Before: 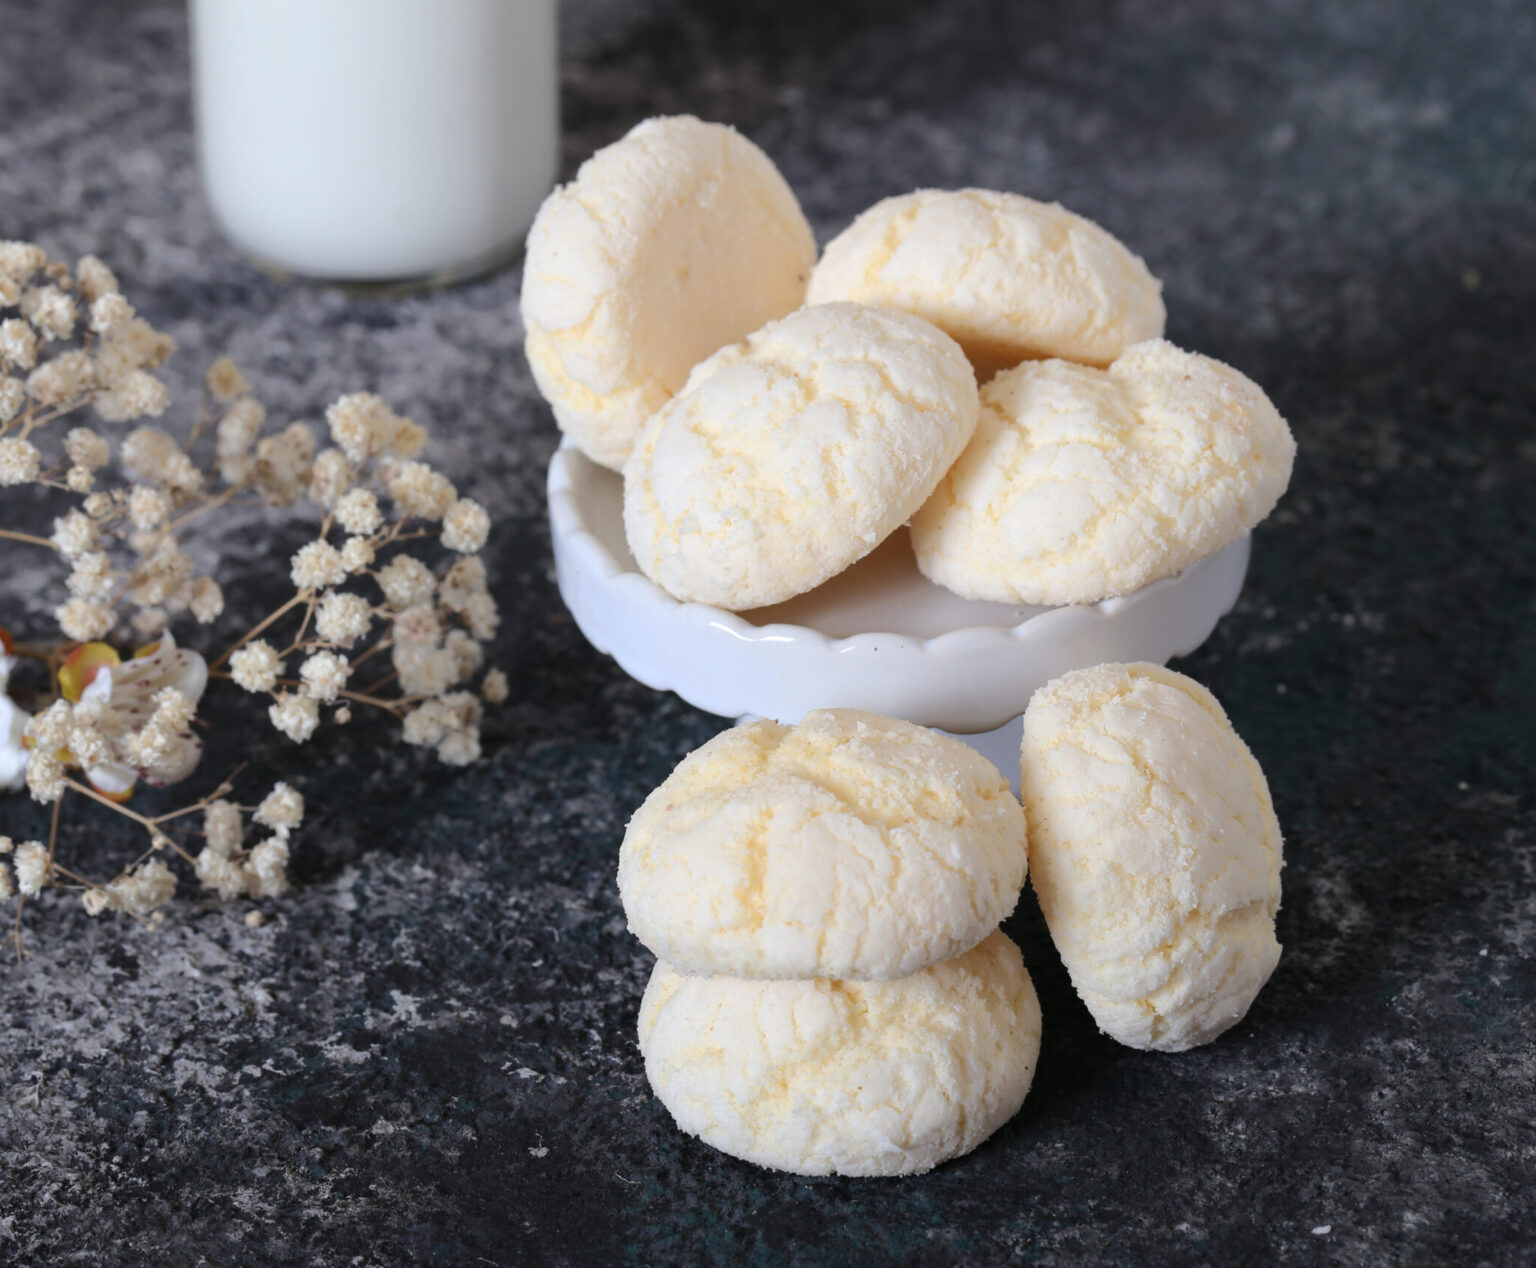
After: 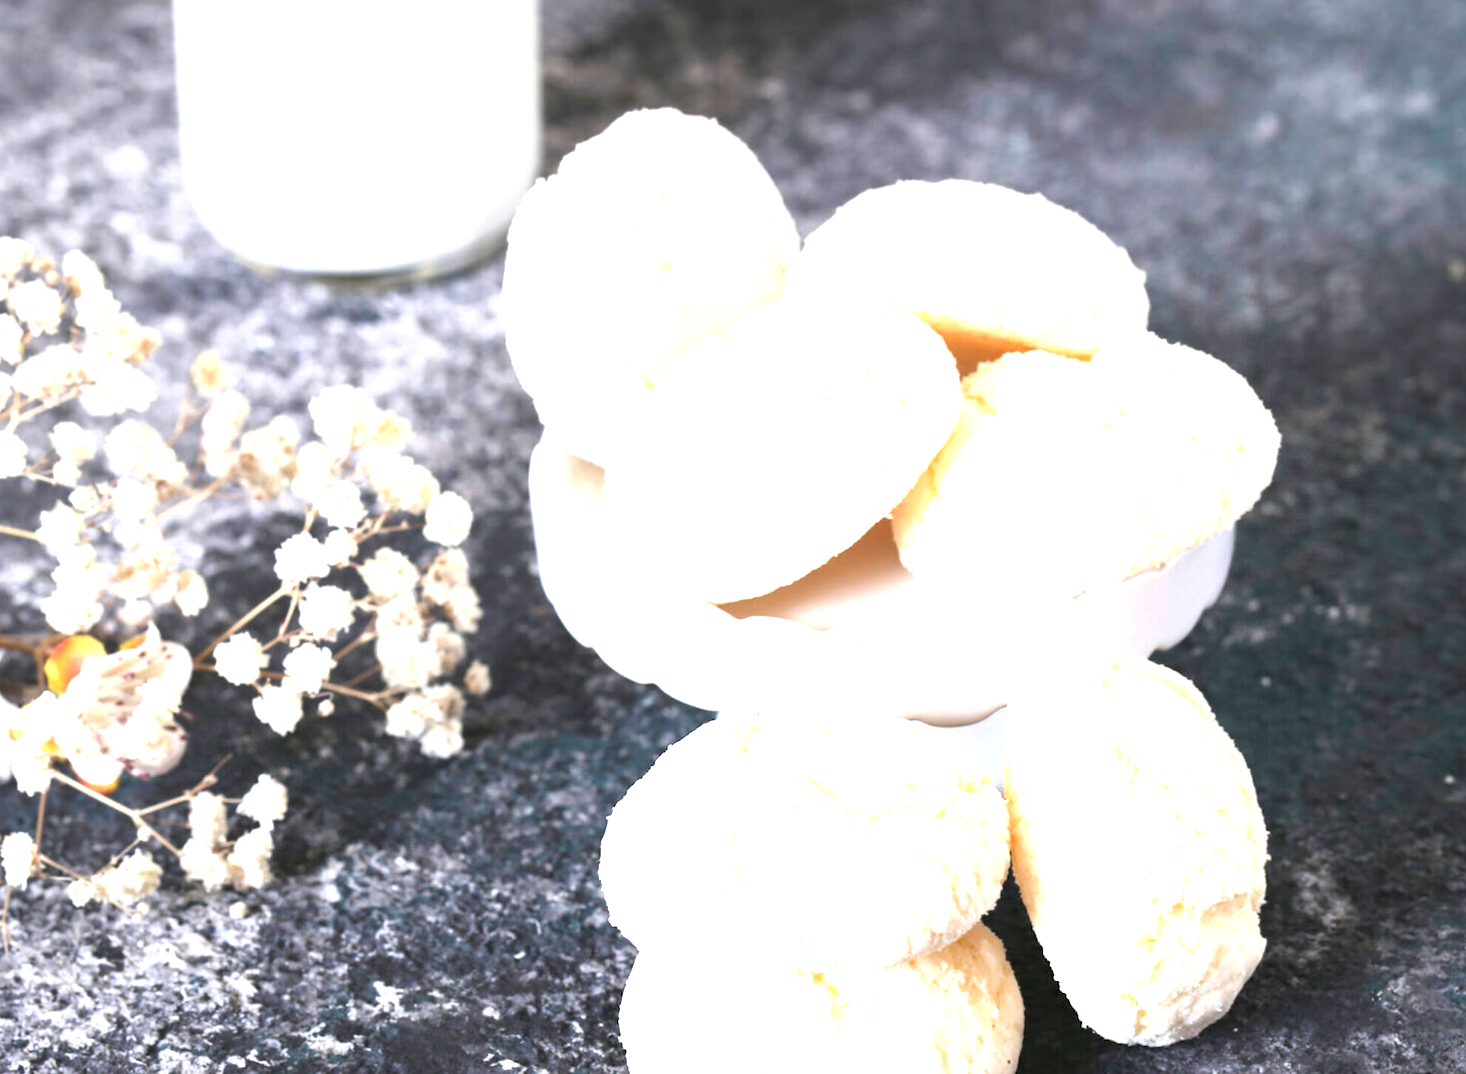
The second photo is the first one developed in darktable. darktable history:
exposure: exposure 2.04 EV, compensate highlight preservation false
rotate and perspective: rotation 0.192°, lens shift (horizontal) -0.015, crop left 0.005, crop right 0.996, crop top 0.006, crop bottom 0.99
crop and rotate: angle 0.2°, left 0.275%, right 3.127%, bottom 14.18%
